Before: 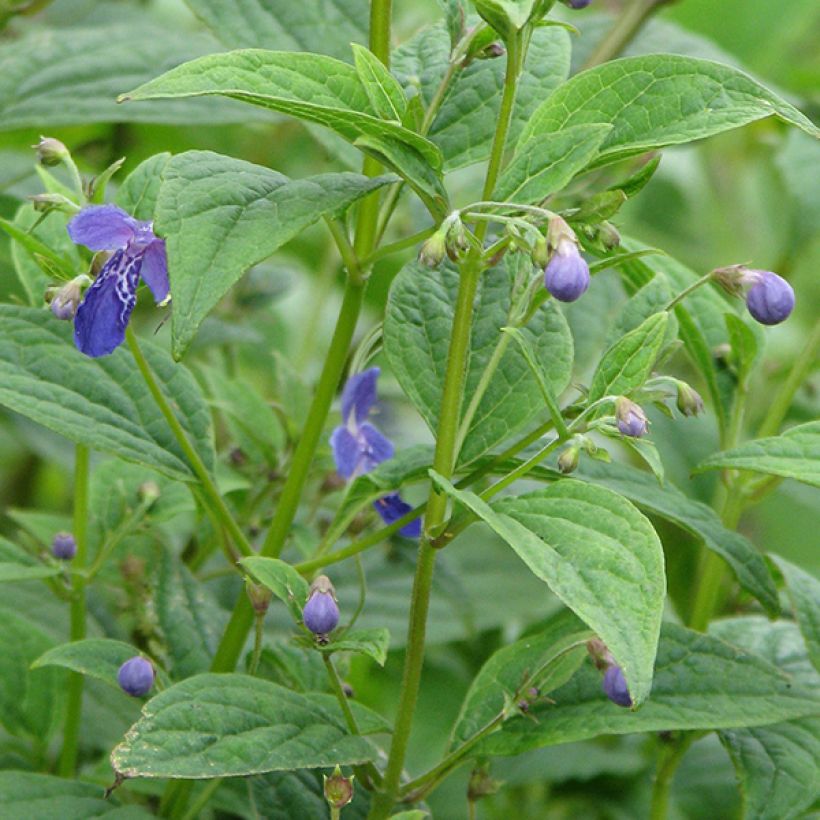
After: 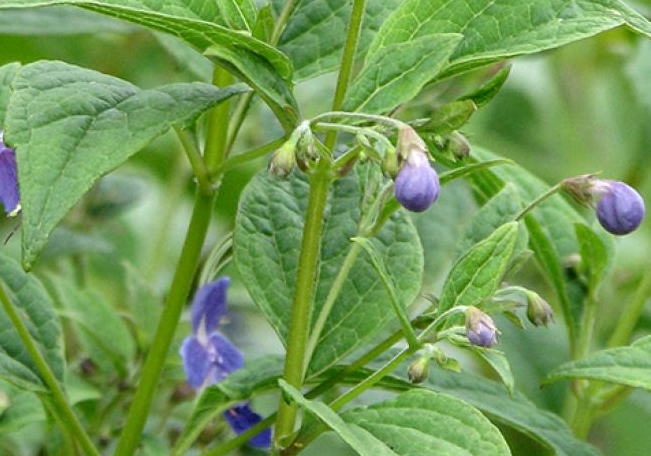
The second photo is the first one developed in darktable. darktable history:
local contrast: on, module defaults
crop: left 18.38%, top 11.092%, right 2.134%, bottom 33.217%
